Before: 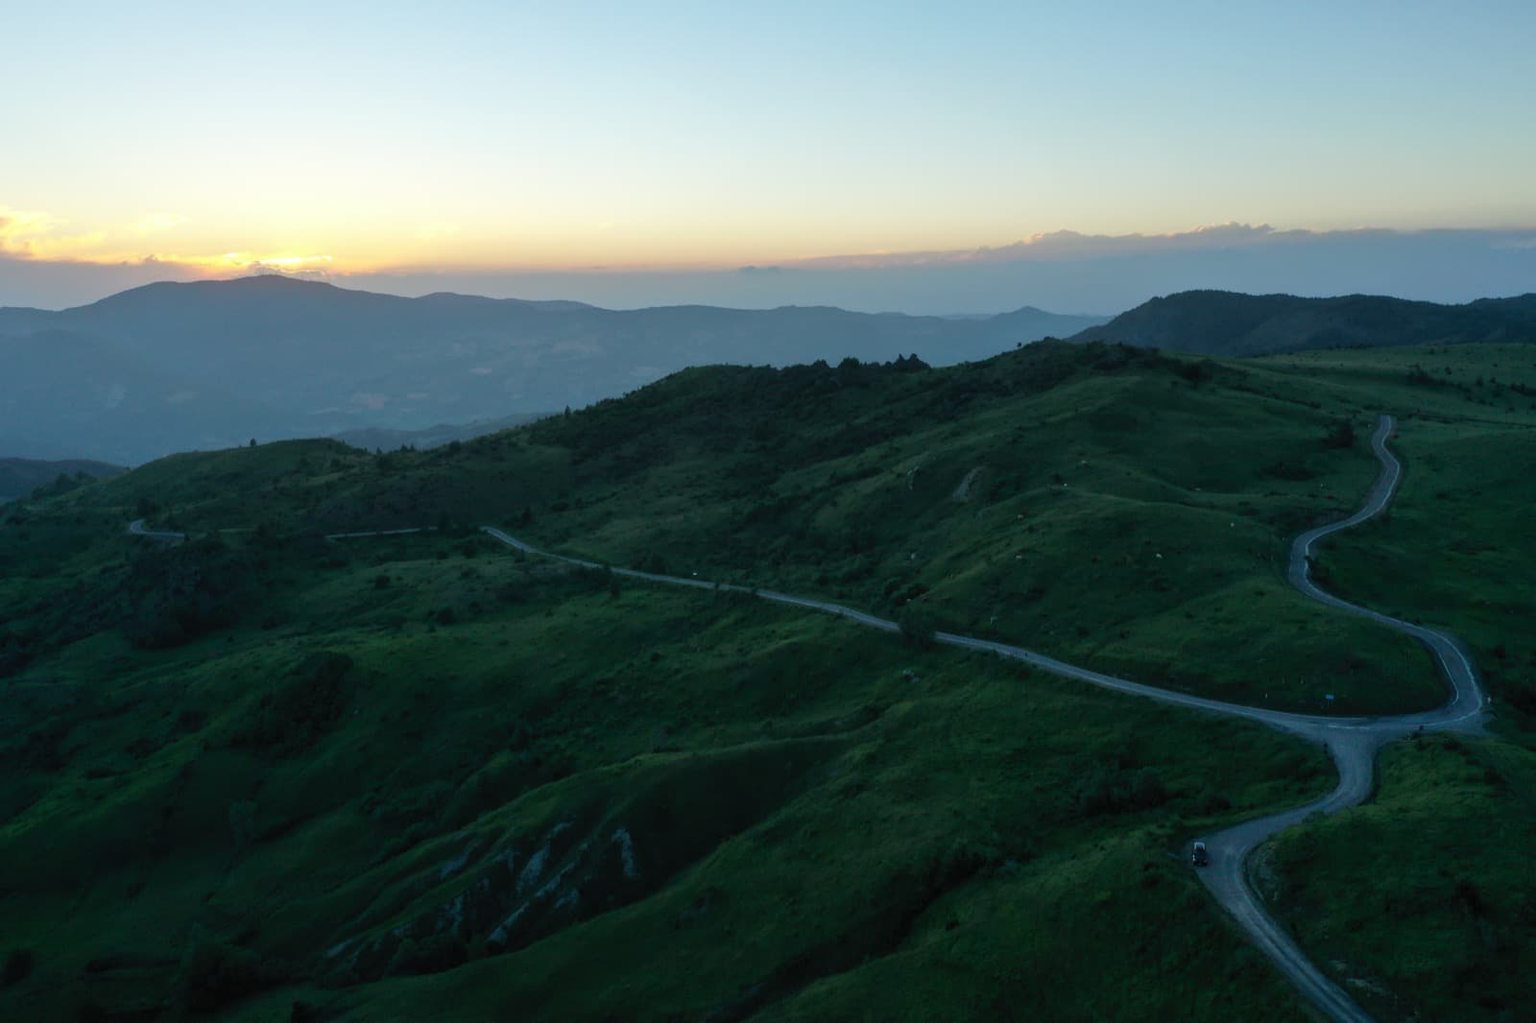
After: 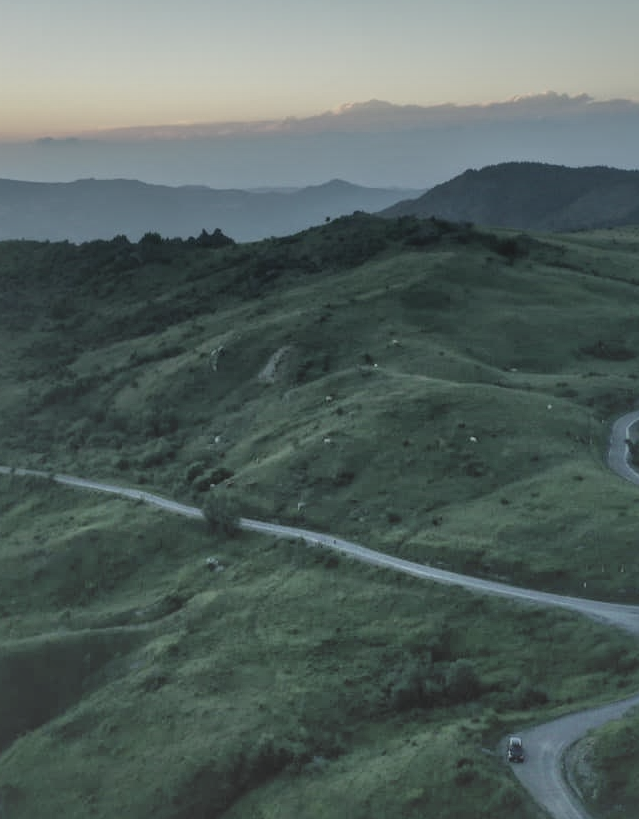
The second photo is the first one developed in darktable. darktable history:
local contrast: highlights 12%, shadows 36%, detail 184%, midtone range 0.464
contrast brightness saturation: contrast -0.256, saturation -0.439
crop: left 45.937%, top 13.162%, right 14.108%, bottom 9.931%
shadows and highlights: shadows 60.65, highlights -59.98
